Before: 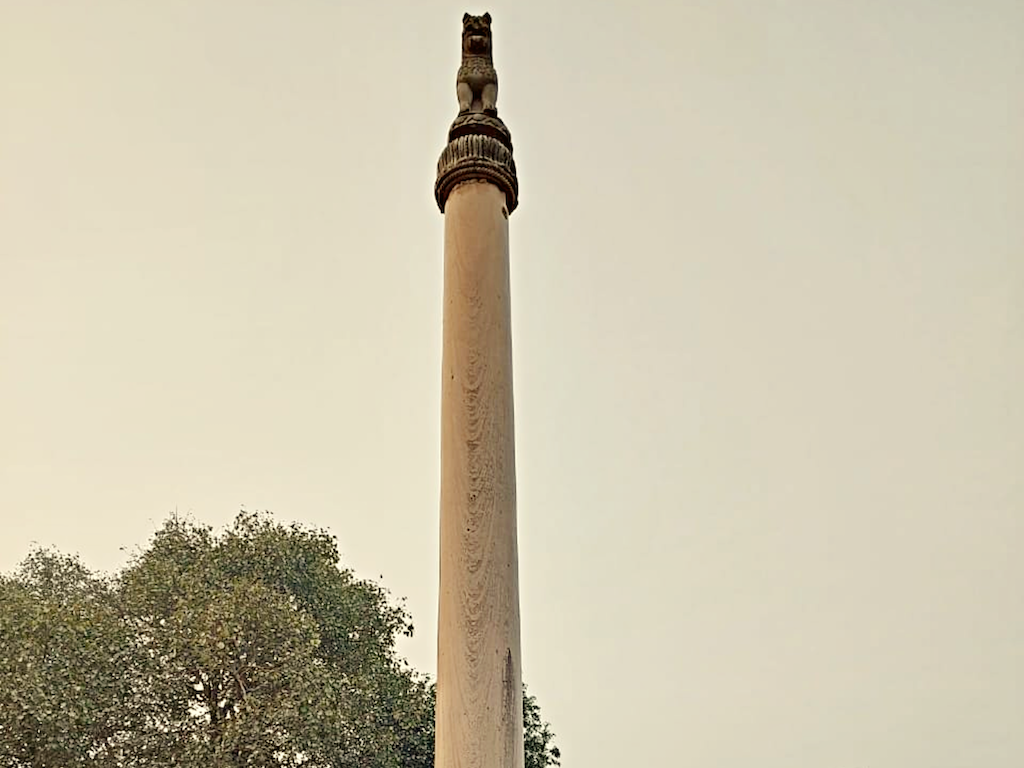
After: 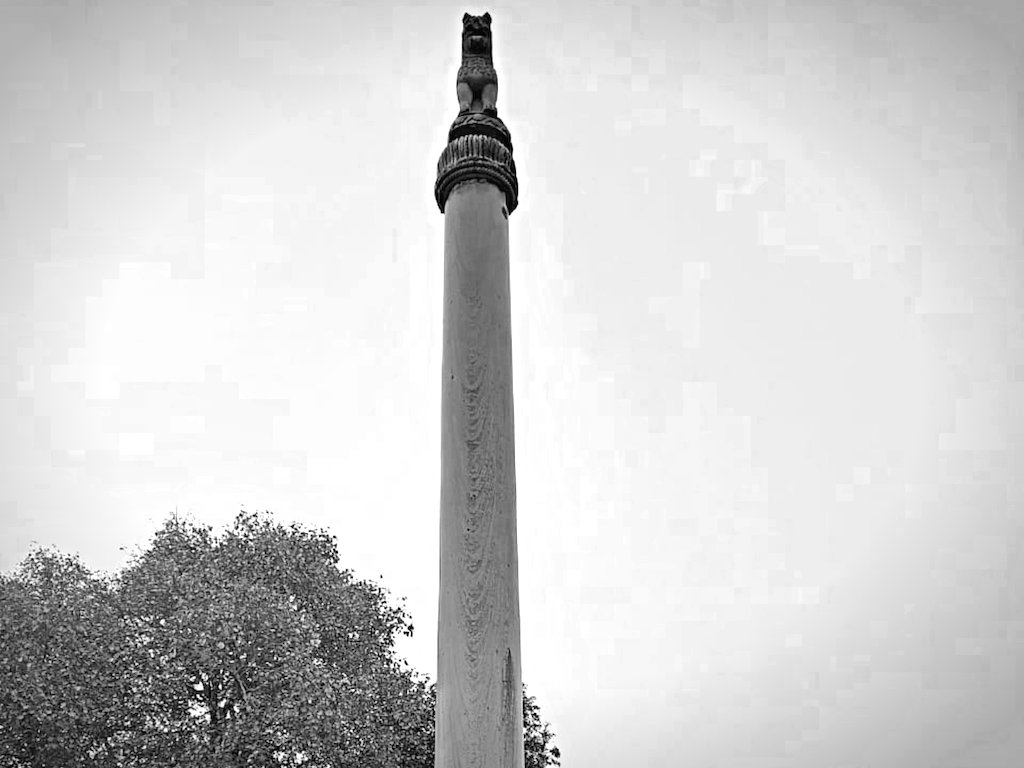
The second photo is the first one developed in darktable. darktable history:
vignetting: automatic ratio true
color zones: curves: ch0 [(0.002, 0.589) (0.107, 0.484) (0.146, 0.249) (0.217, 0.352) (0.309, 0.525) (0.39, 0.404) (0.455, 0.169) (0.597, 0.055) (0.724, 0.212) (0.775, 0.691) (0.869, 0.571) (1, 0.587)]; ch1 [(0, 0) (0.143, 0) (0.286, 0) (0.429, 0) (0.571, 0) (0.714, 0) (0.857, 0)]
exposure: black level correction 0, exposure 0.5 EV, compensate exposure bias true, compensate highlight preservation false
monochrome: on, module defaults
